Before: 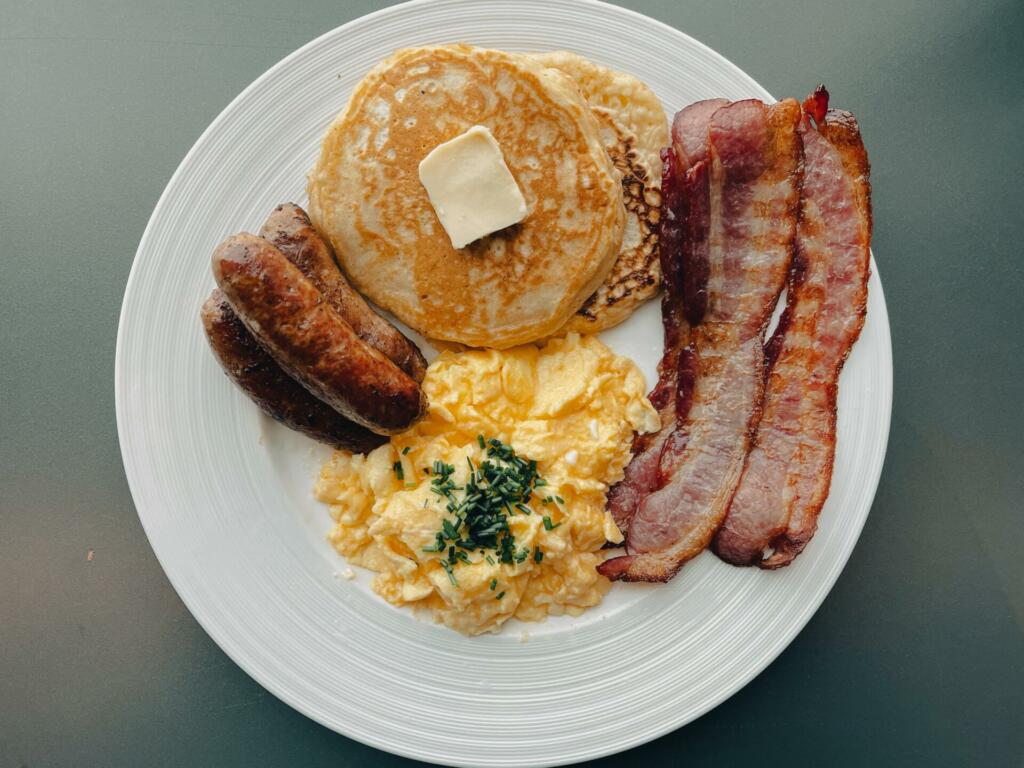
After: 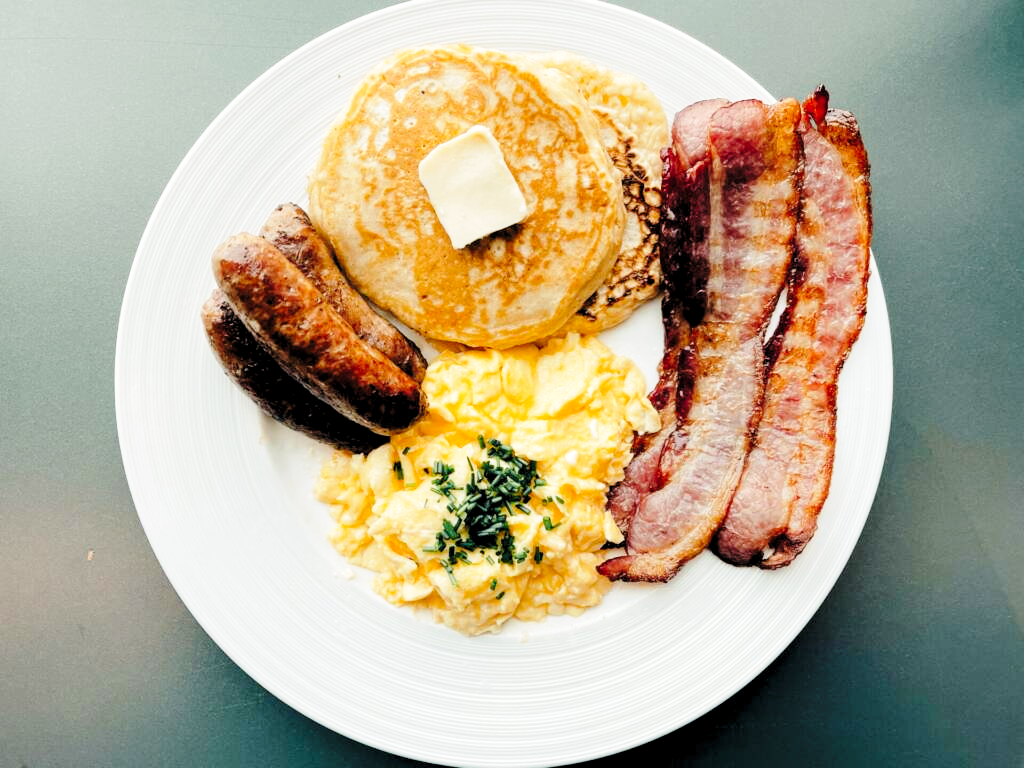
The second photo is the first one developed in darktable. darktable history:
rgb levels: levels [[0.01, 0.419, 0.839], [0, 0.5, 1], [0, 0.5, 1]]
base curve: curves: ch0 [(0, 0) (0.028, 0.03) (0.121, 0.232) (0.46, 0.748) (0.859, 0.968) (1, 1)], preserve colors none
